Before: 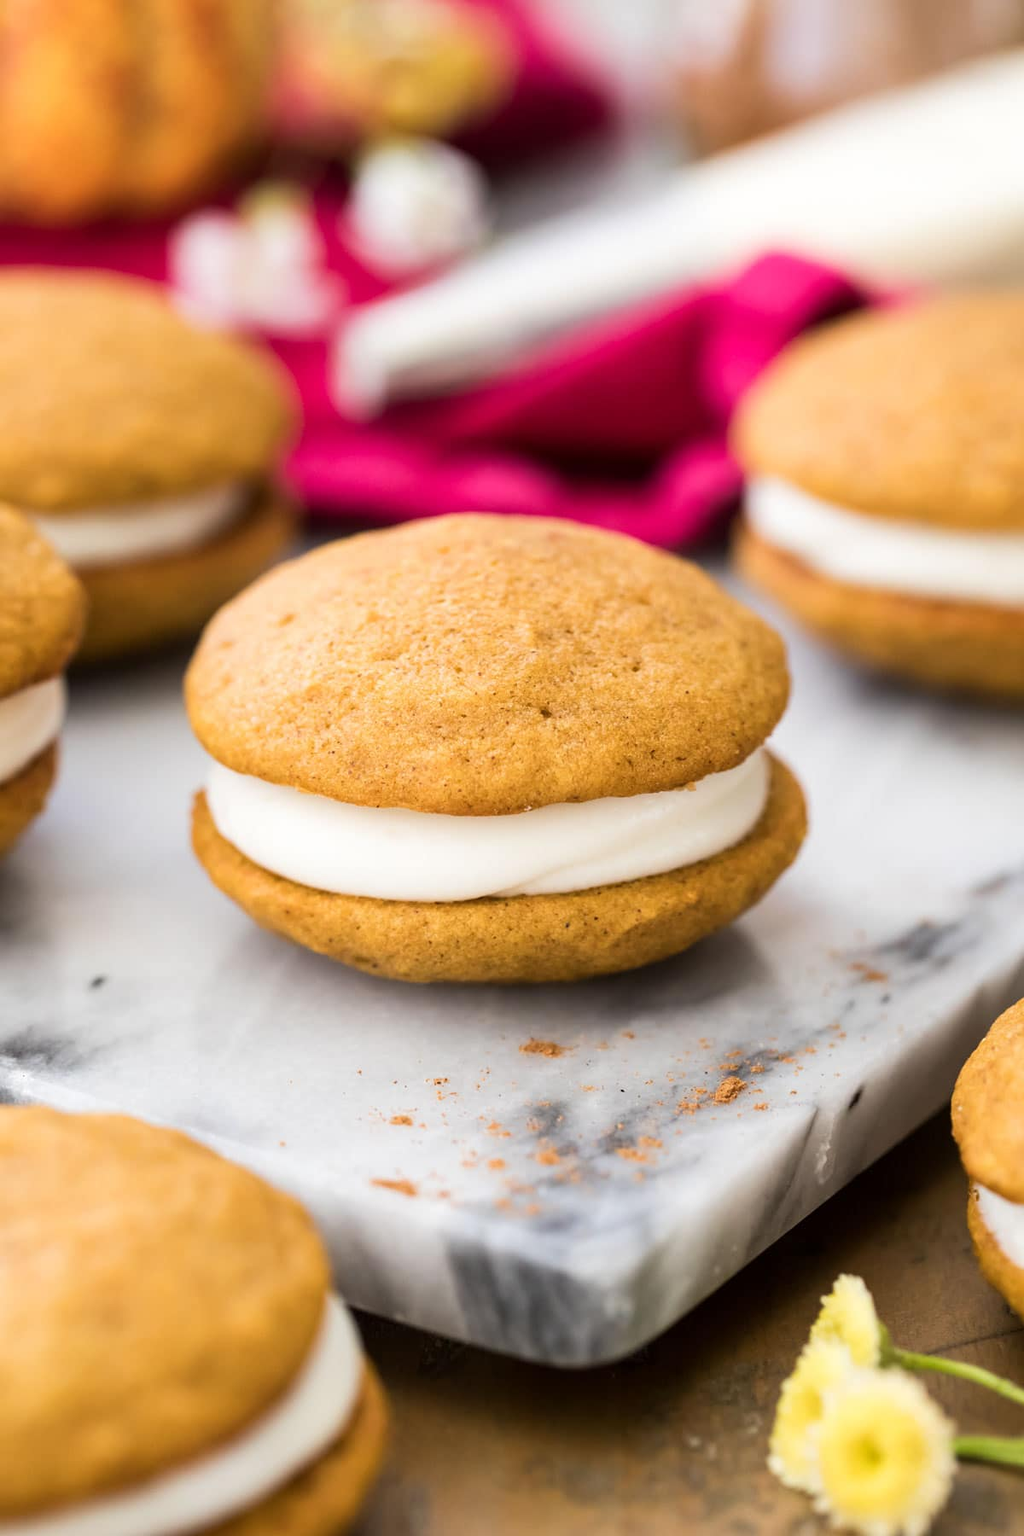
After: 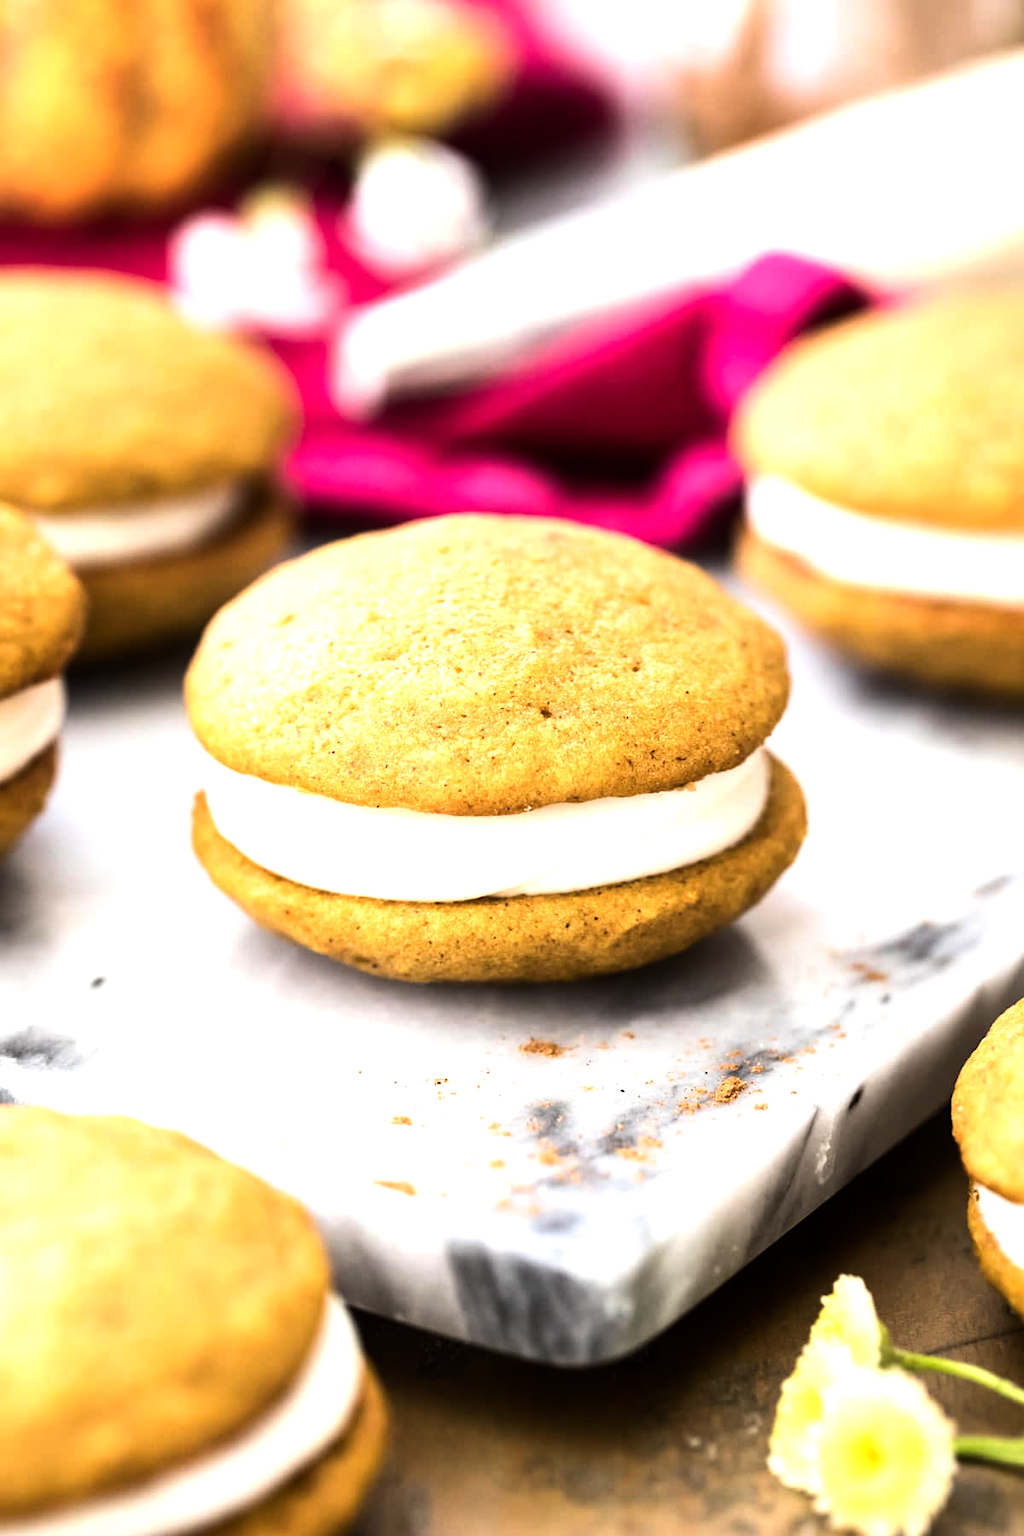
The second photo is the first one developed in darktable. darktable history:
tone equalizer: -8 EV -1.09 EV, -7 EV -1.01 EV, -6 EV -0.893 EV, -5 EV -0.55 EV, -3 EV 0.566 EV, -2 EV 0.868 EV, -1 EV 0.987 EV, +0 EV 1.06 EV, edges refinement/feathering 500, mask exposure compensation -1.57 EV, preserve details no
